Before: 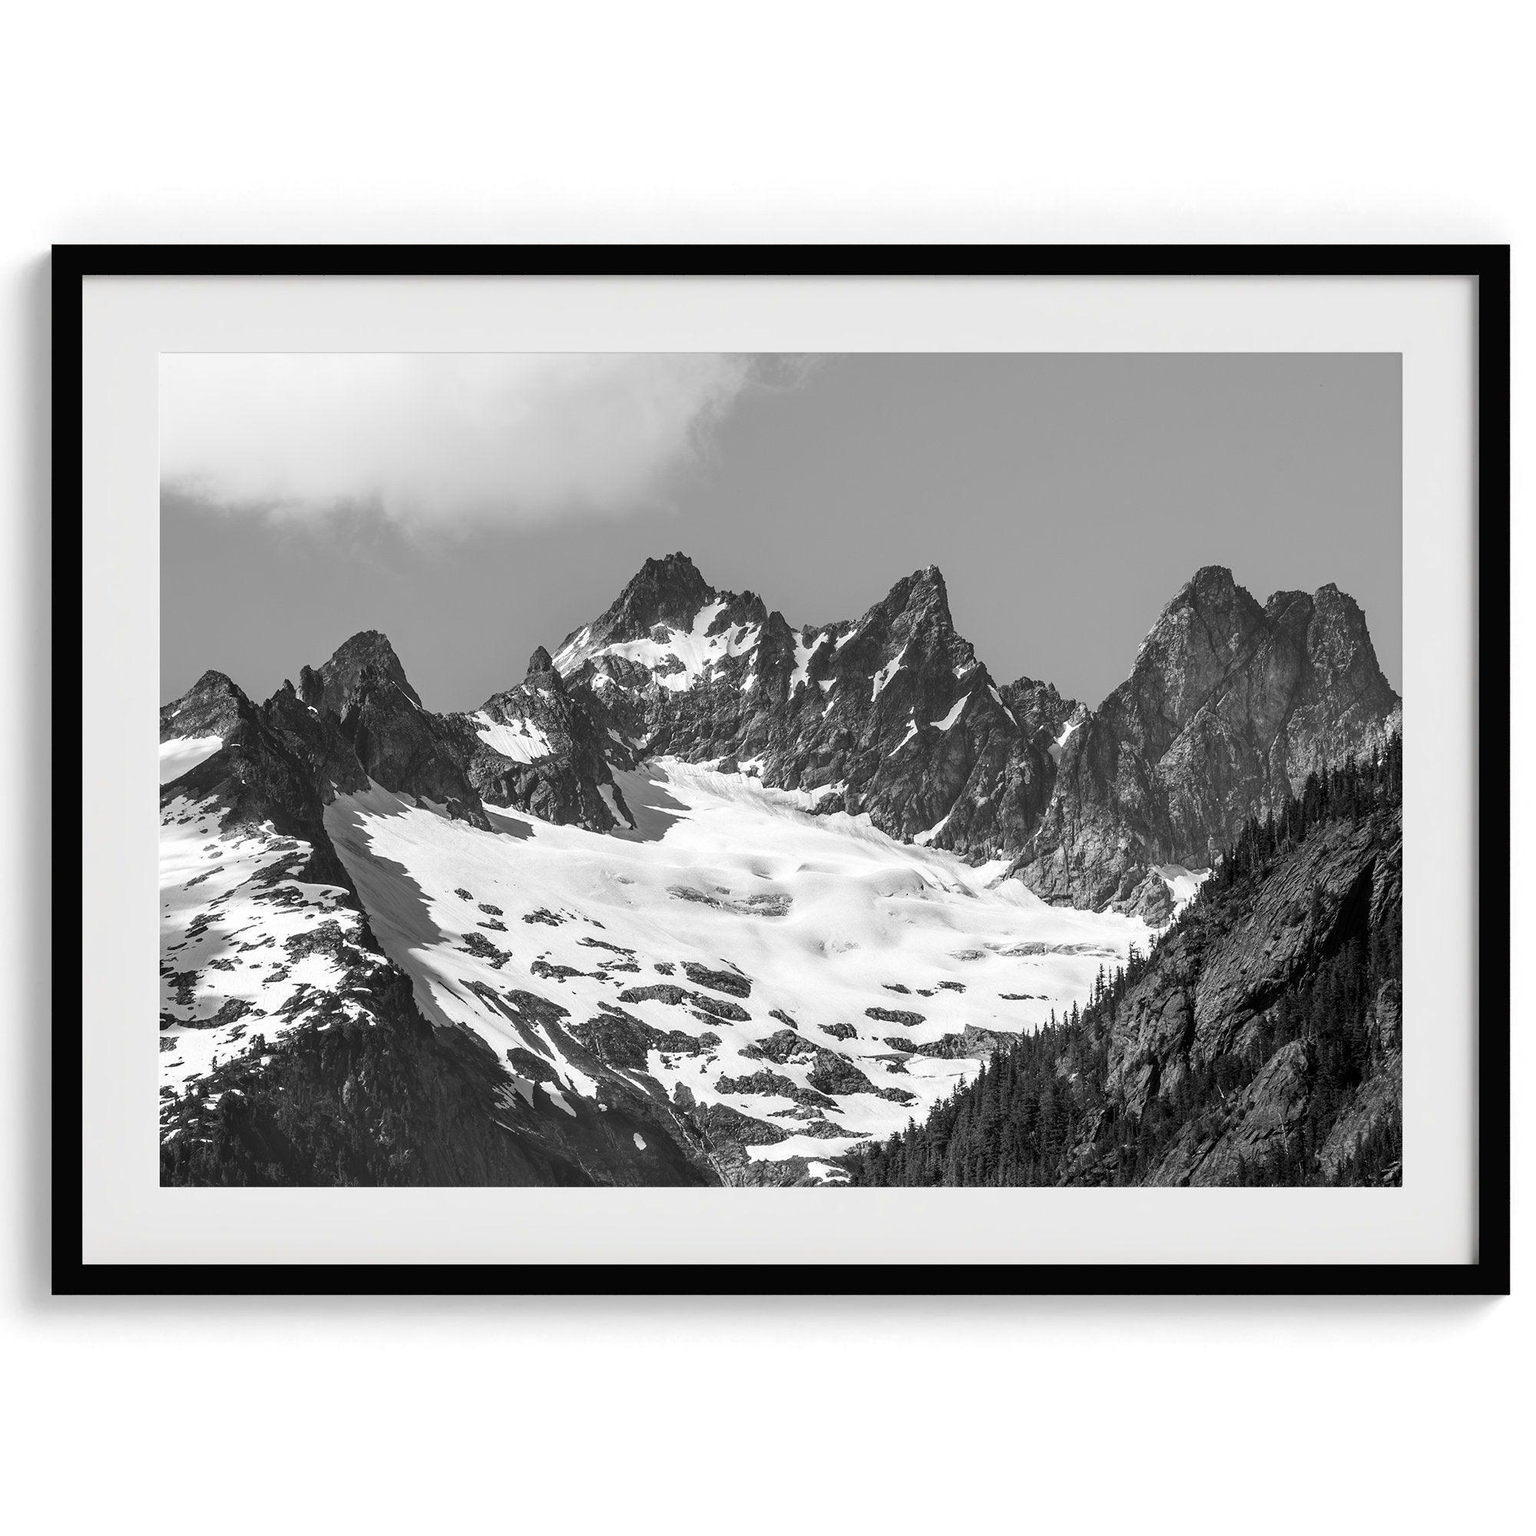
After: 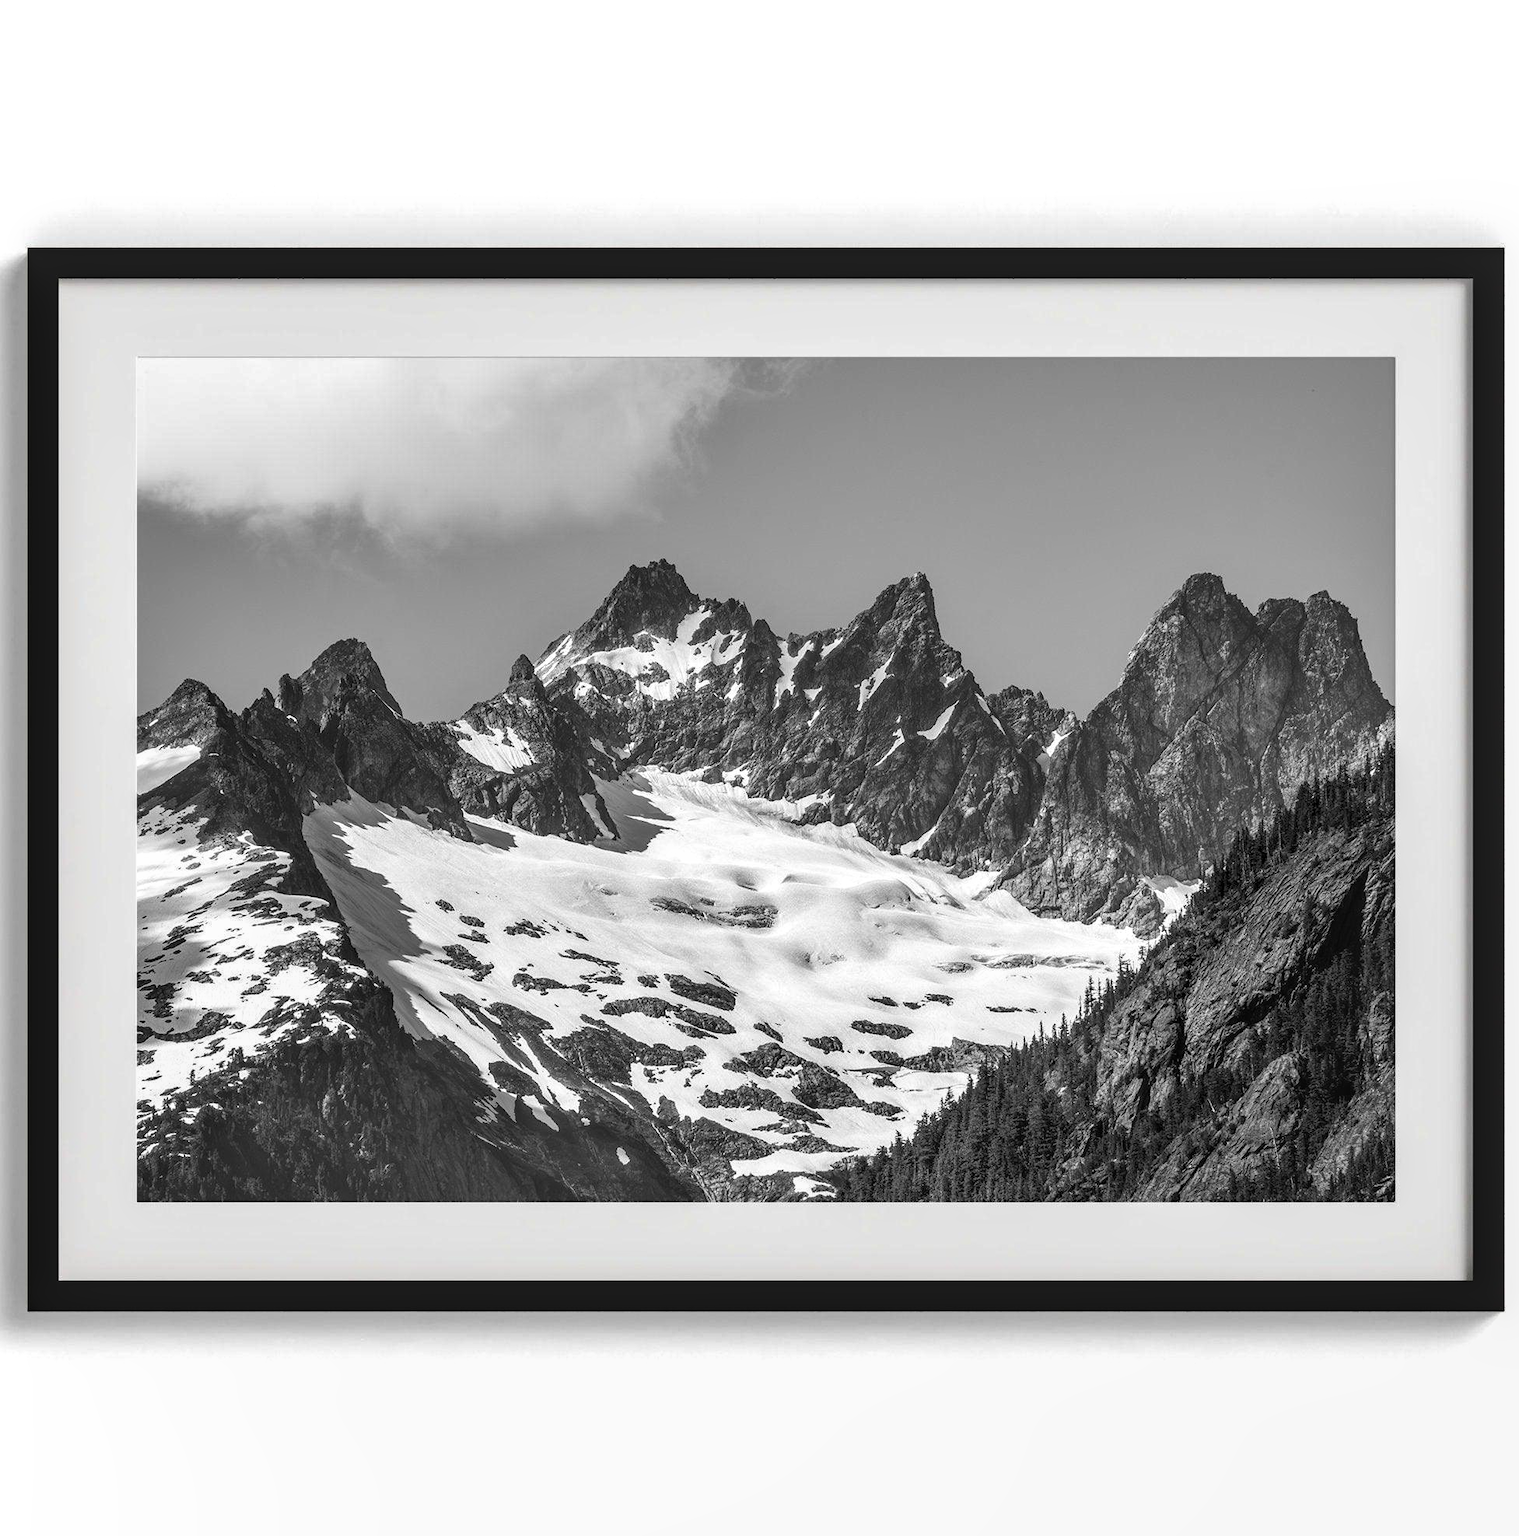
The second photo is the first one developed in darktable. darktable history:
crop and rotate: left 1.633%, right 0.628%, bottom 1.227%
shadows and highlights: shadows 11.71, white point adjustment 1.26, soften with gaussian
local contrast: on, module defaults
